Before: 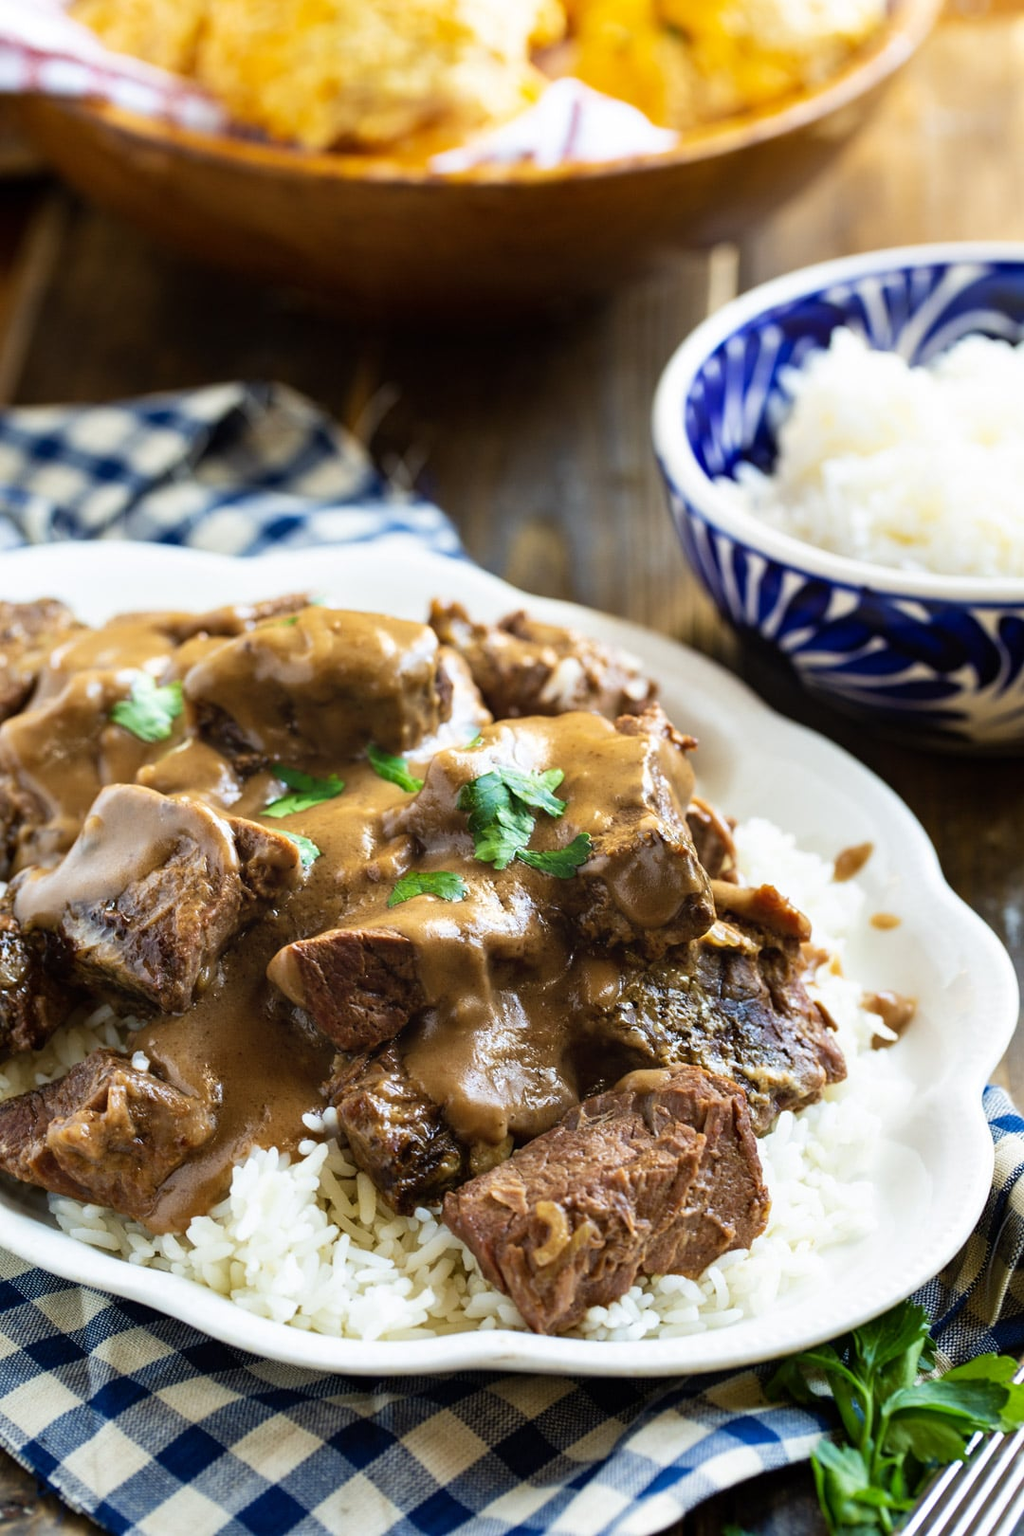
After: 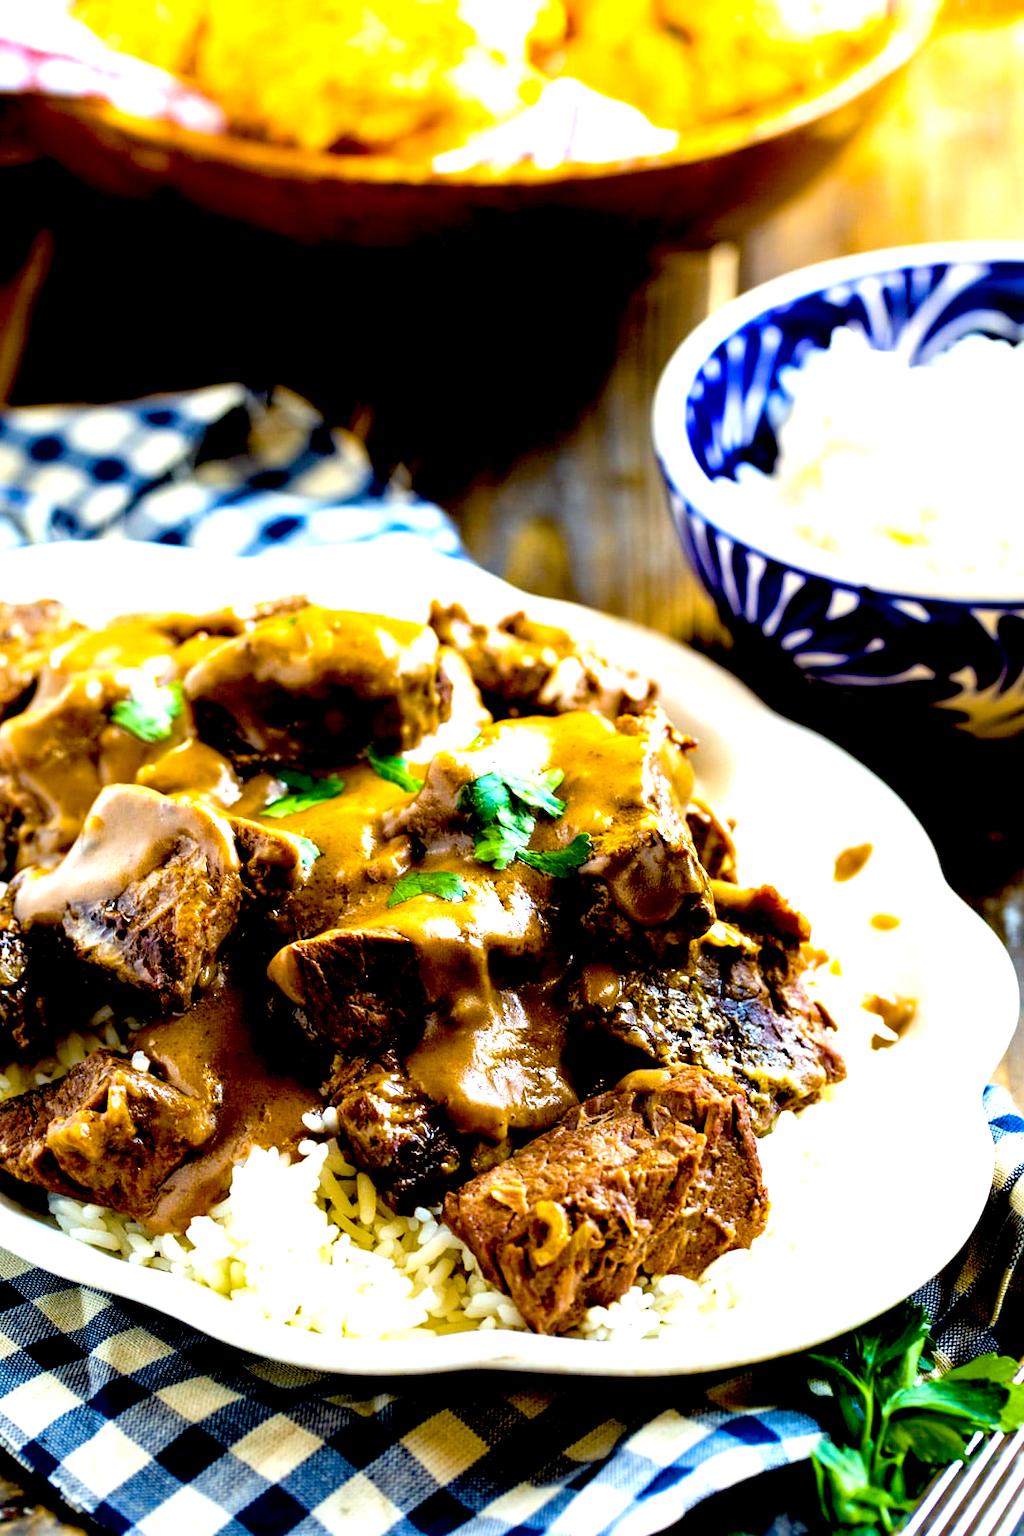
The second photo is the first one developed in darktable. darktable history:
color balance rgb: perceptual saturation grading › global saturation 36%, perceptual brilliance grading › global brilliance 10%, global vibrance 20%
exposure: black level correction 0.04, exposure 0.5 EV, compensate highlight preservation false
